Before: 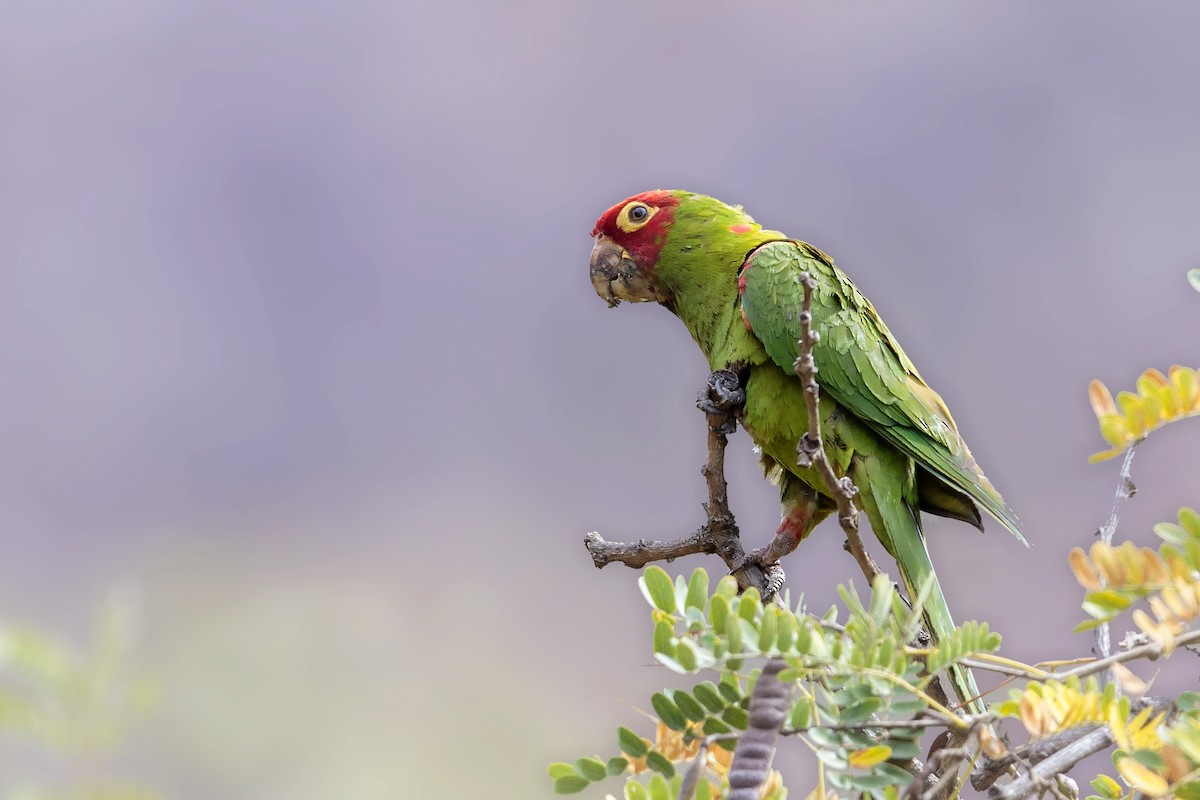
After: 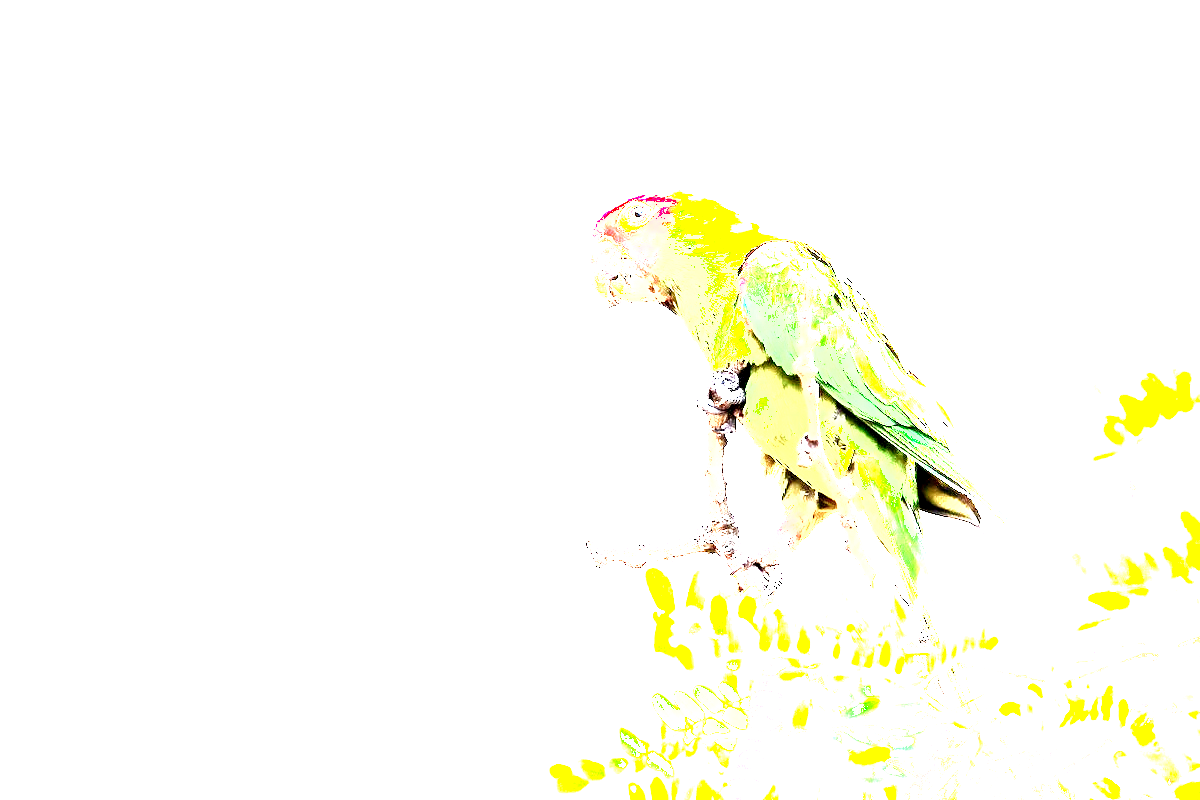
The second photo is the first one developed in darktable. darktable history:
tone equalizer: -8 EV -0.744 EV, -7 EV -0.691 EV, -6 EV -0.612 EV, -5 EV -0.422 EV, -3 EV 0.389 EV, -2 EV 0.6 EV, -1 EV 0.684 EV, +0 EV 0.759 EV, smoothing diameter 24.92%, edges refinement/feathering 11.25, preserve details guided filter
shadows and highlights: shadows -24.2, highlights 49.99, soften with gaussian
exposure: black level correction 0.001, exposure 1.803 EV, compensate exposure bias true, compensate highlight preservation false
